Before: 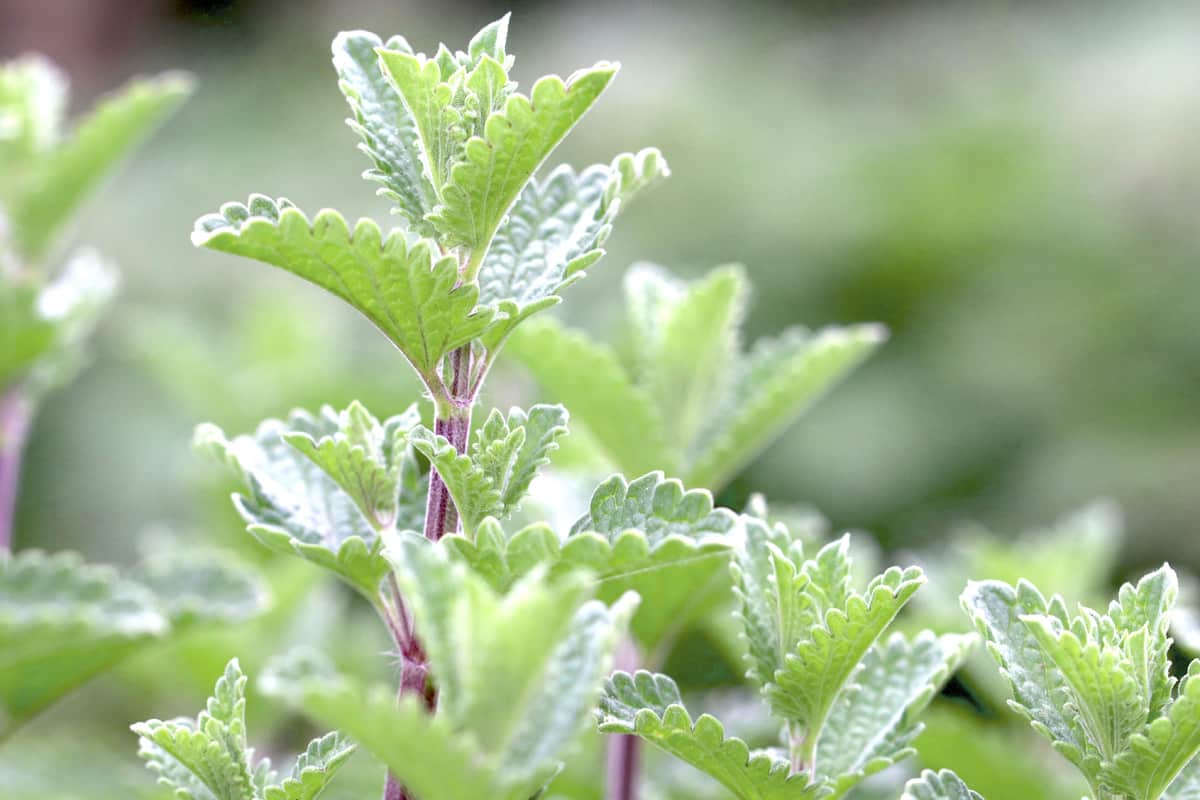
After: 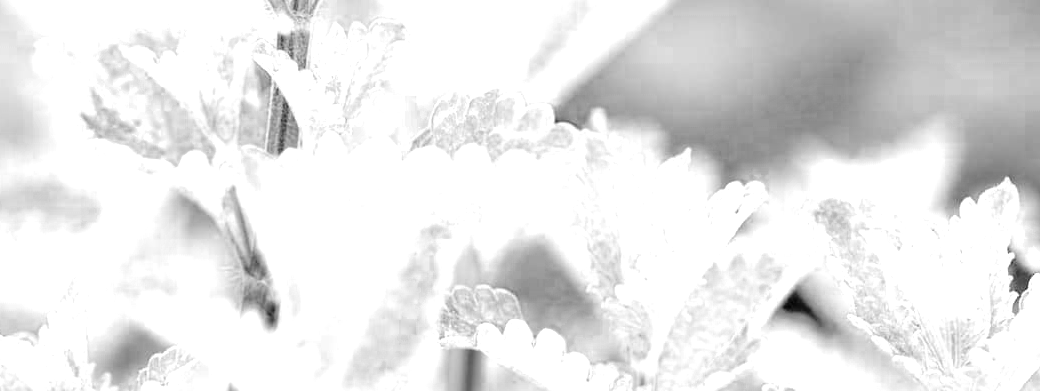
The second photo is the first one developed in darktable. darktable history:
crop and rotate: left 13.306%, top 48.129%, bottom 2.928%
color zones: curves: ch0 [(0, 0.554) (0.146, 0.662) (0.293, 0.86) (0.503, 0.774) (0.637, 0.106) (0.74, 0.072) (0.866, 0.488) (0.998, 0.569)]; ch1 [(0, 0) (0.143, 0) (0.286, 0) (0.429, 0) (0.571, 0) (0.714, 0) (0.857, 0)]
contrast brightness saturation: brightness 0.18, saturation -0.5
